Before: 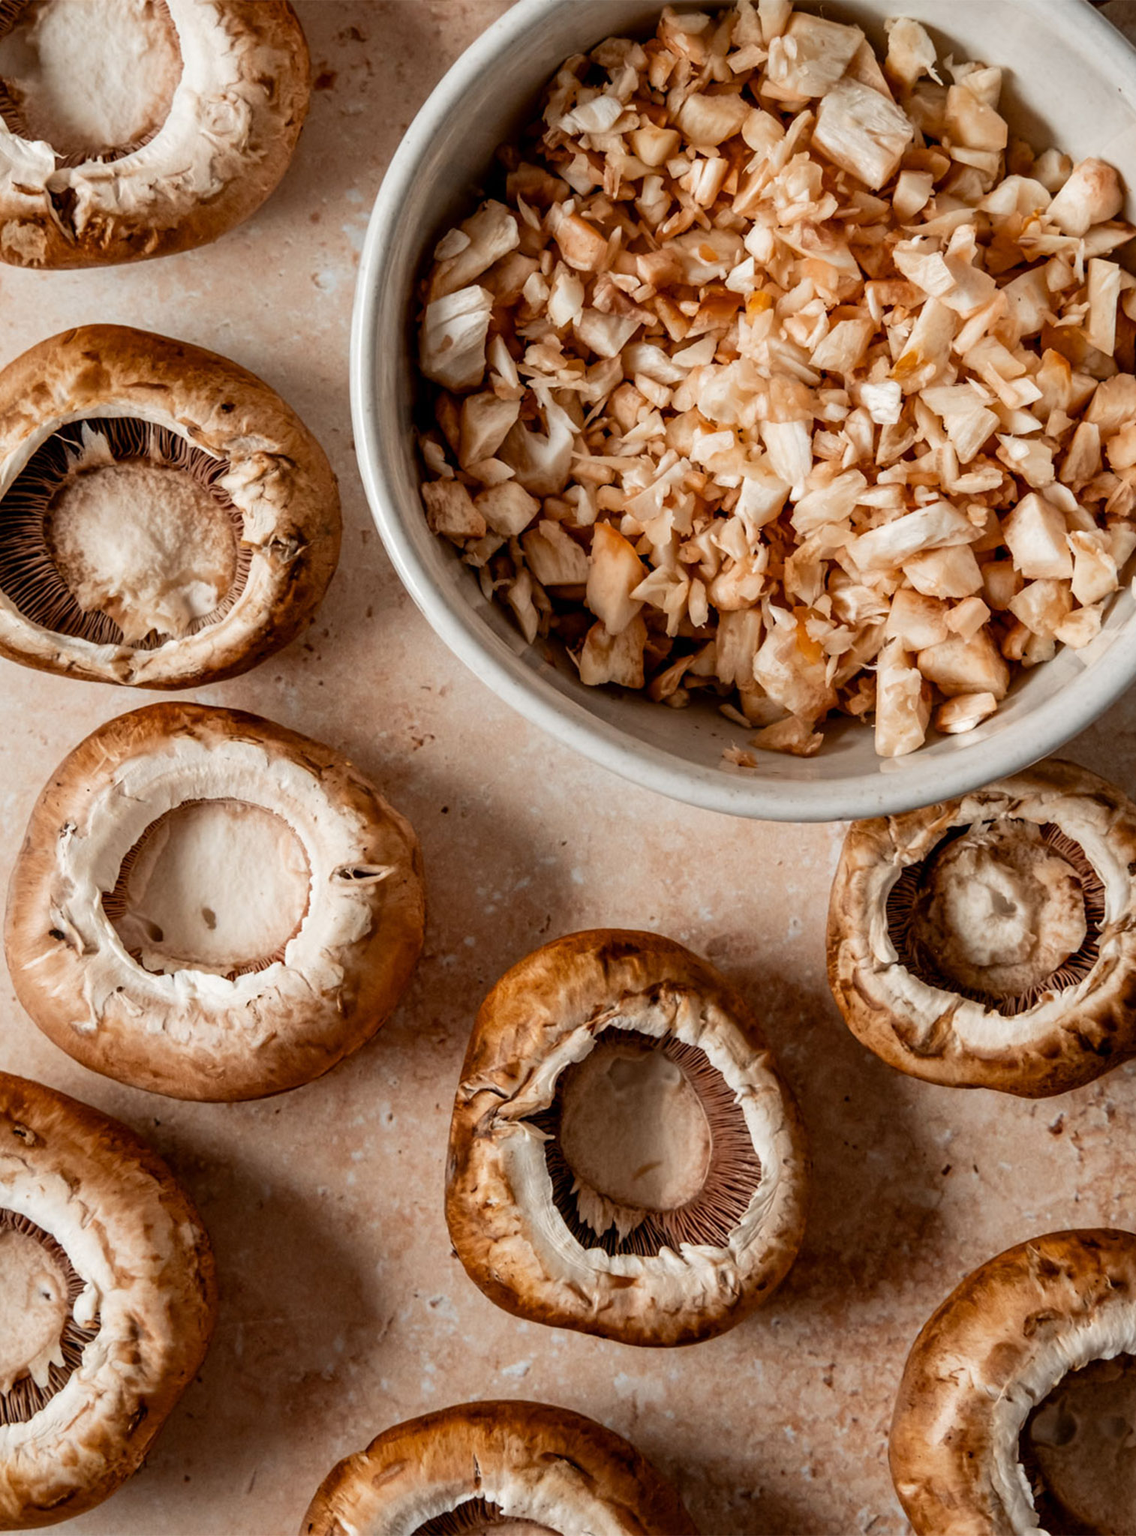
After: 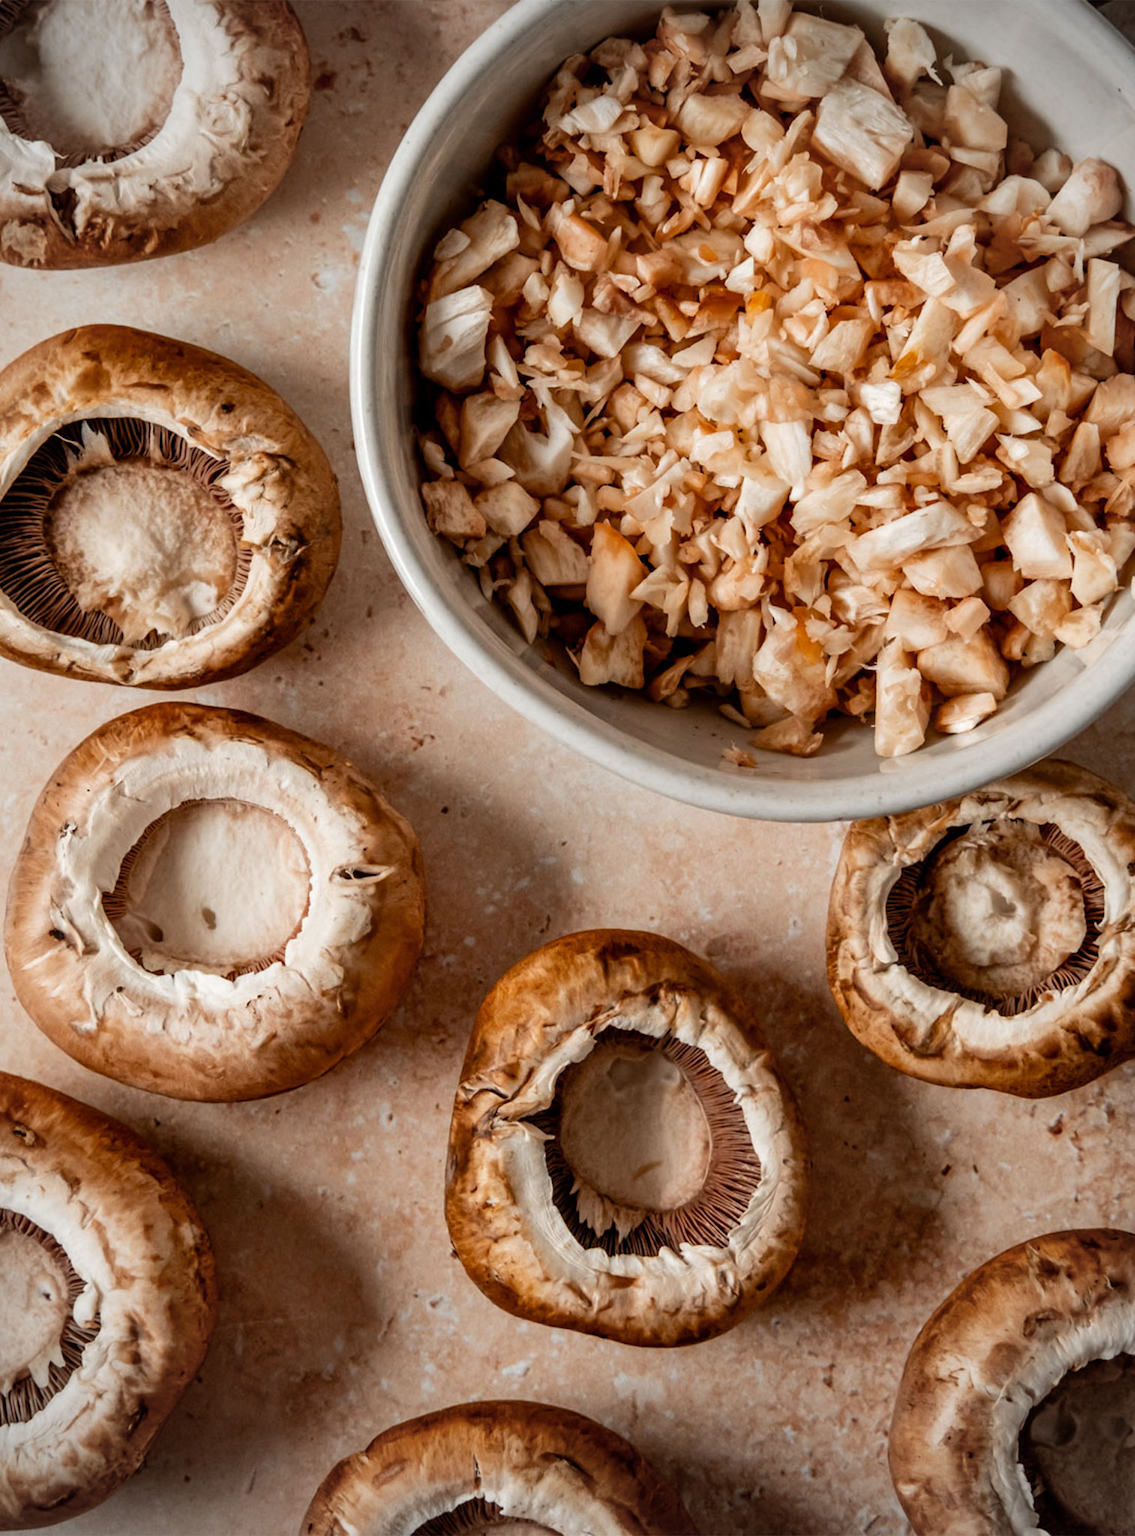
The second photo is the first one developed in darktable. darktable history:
vignetting: unbound false
shadows and highlights: shadows 52.34, highlights -28.23, soften with gaussian
